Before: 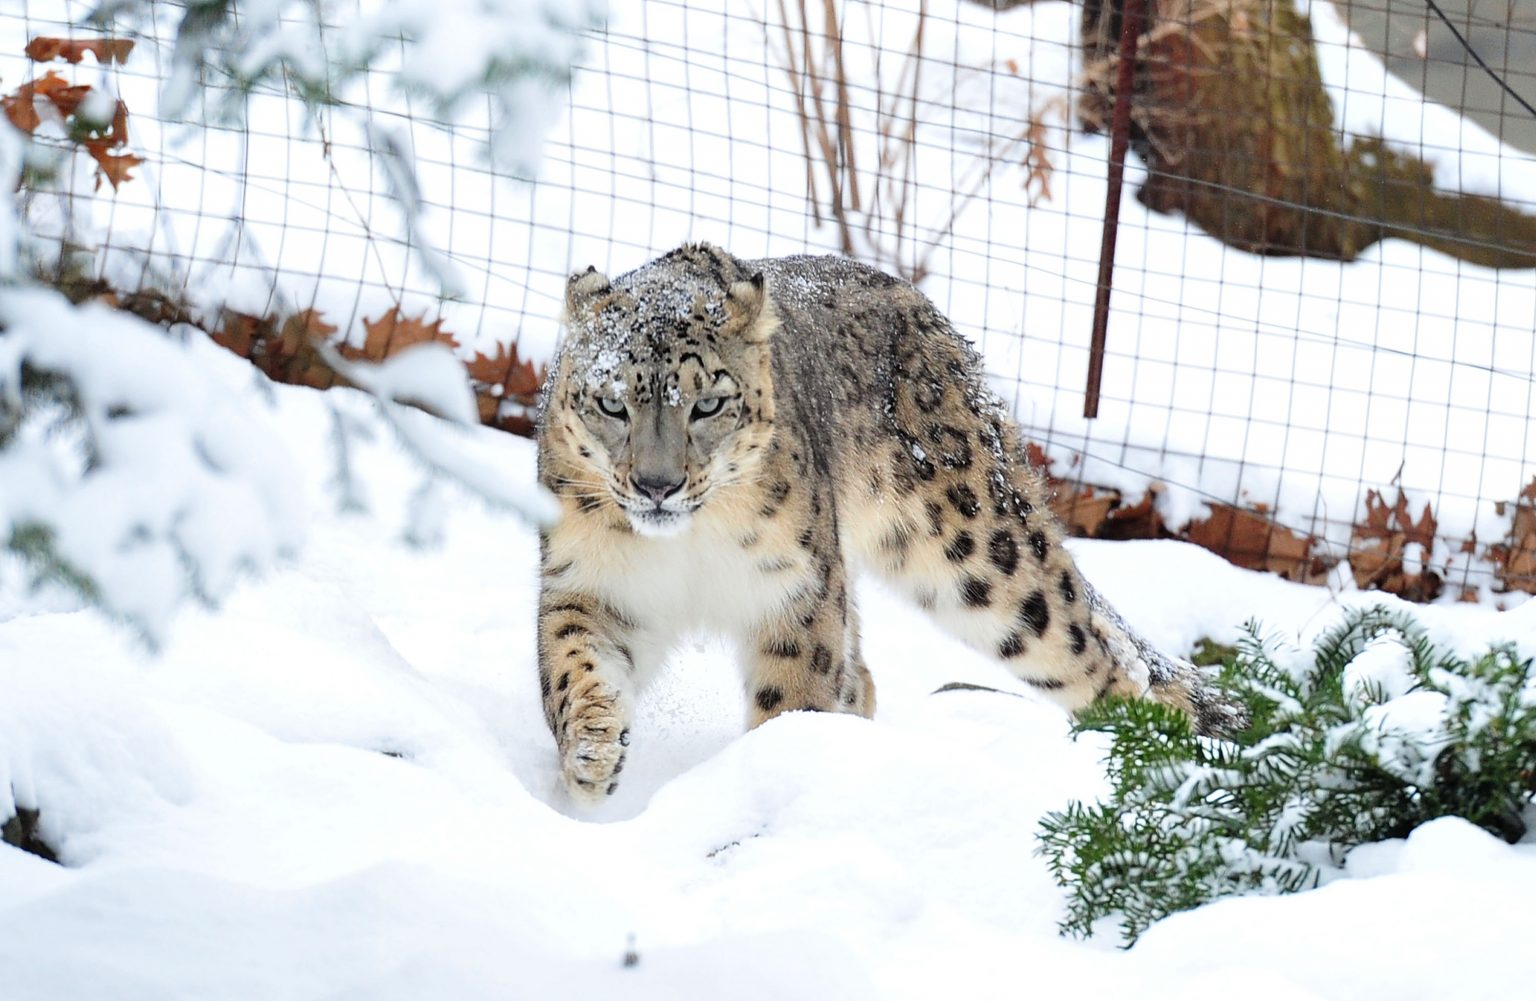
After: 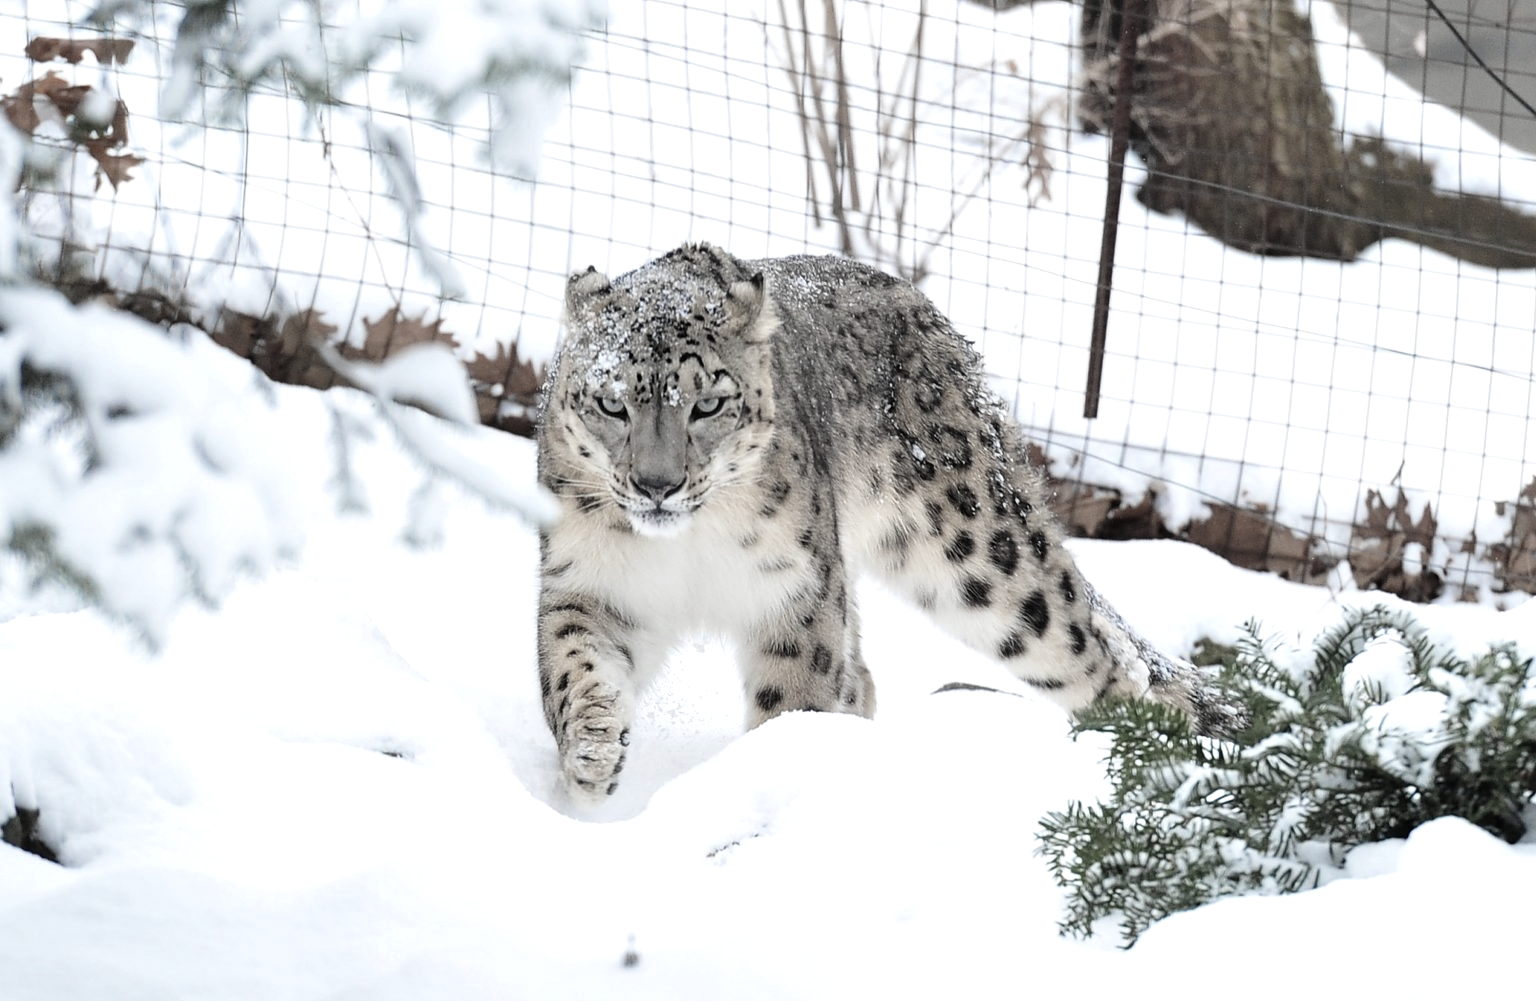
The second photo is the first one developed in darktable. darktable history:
color zones: curves: ch1 [(0.238, 0.163) (0.476, 0.2) (0.733, 0.322) (0.848, 0.134)]
exposure: exposure 0.131 EV, compensate highlight preservation false
